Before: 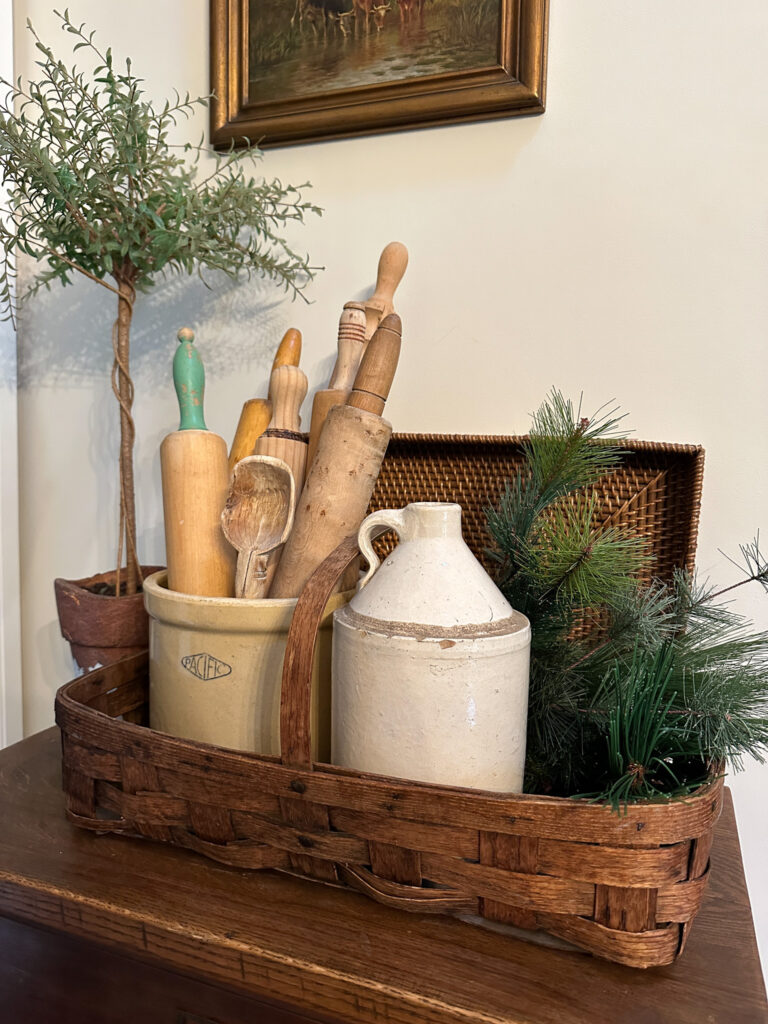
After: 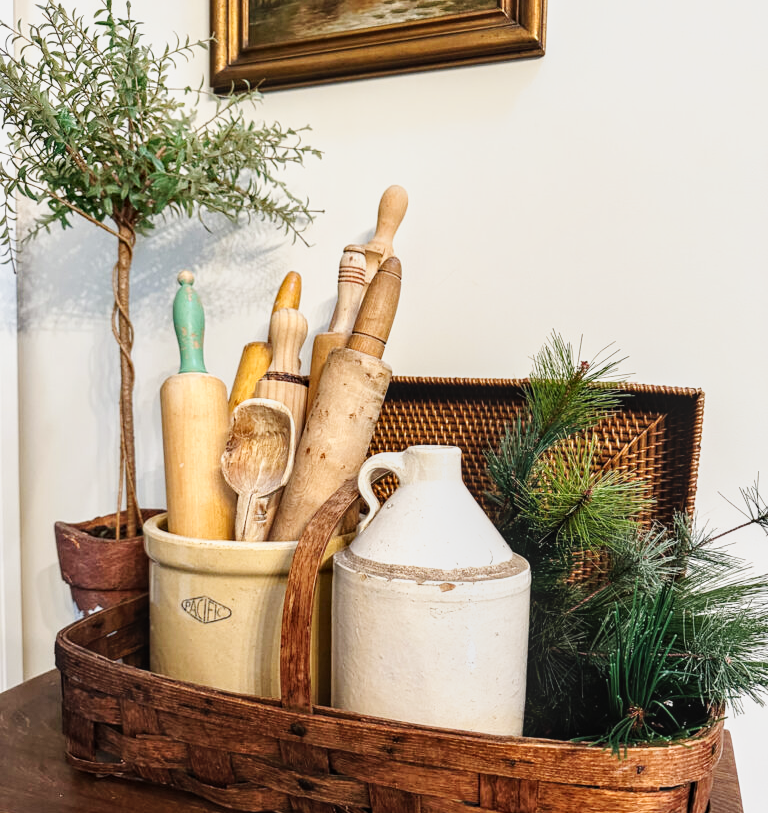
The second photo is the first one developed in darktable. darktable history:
local contrast: detail 130%
crop and rotate: top 5.661%, bottom 14.93%
tone curve: curves: ch0 [(0, 0.029) (0.087, 0.084) (0.227, 0.239) (0.46, 0.576) (0.657, 0.796) (0.861, 0.932) (0.997, 0.951)]; ch1 [(0, 0) (0.353, 0.344) (0.45, 0.46) (0.502, 0.494) (0.534, 0.523) (0.573, 0.576) (0.602, 0.631) (0.647, 0.669) (1, 1)]; ch2 [(0, 0) (0.333, 0.346) (0.385, 0.395) (0.44, 0.466) (0.5, 0.493) (0.521, 0.56) (0.553, 0.579) (0.573, 0.599) (0.667, 0.777) (1, 1)], preserve colors none
